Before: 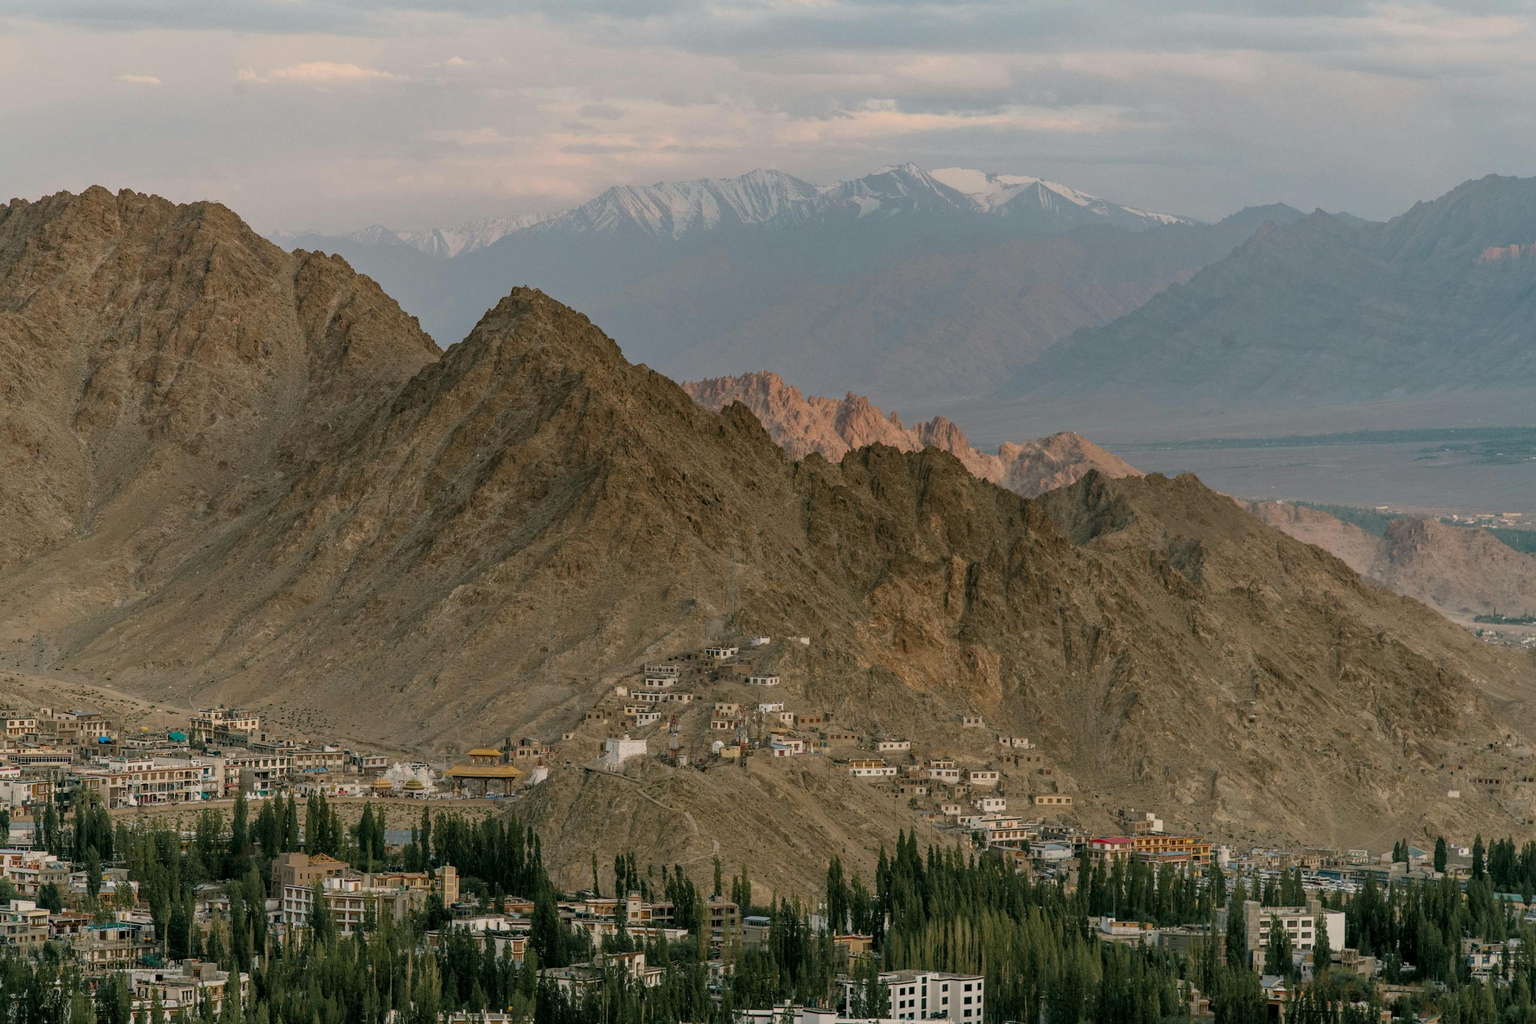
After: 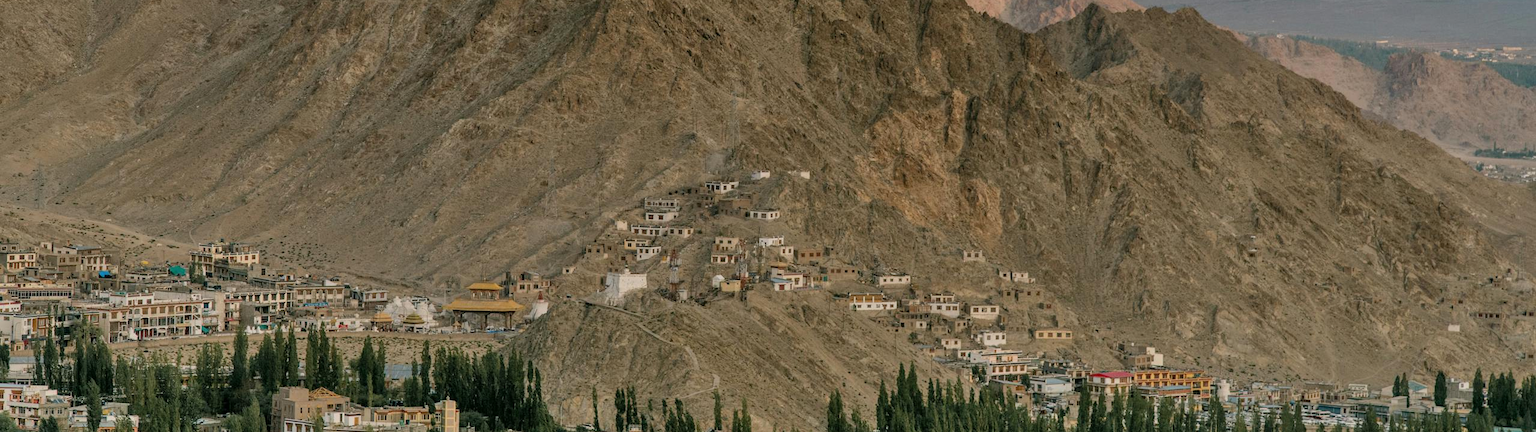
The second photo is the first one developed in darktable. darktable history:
shadows and highlights: shadows 60, soften with gaussian
crop: top 45.551%, bottom 12.262%
